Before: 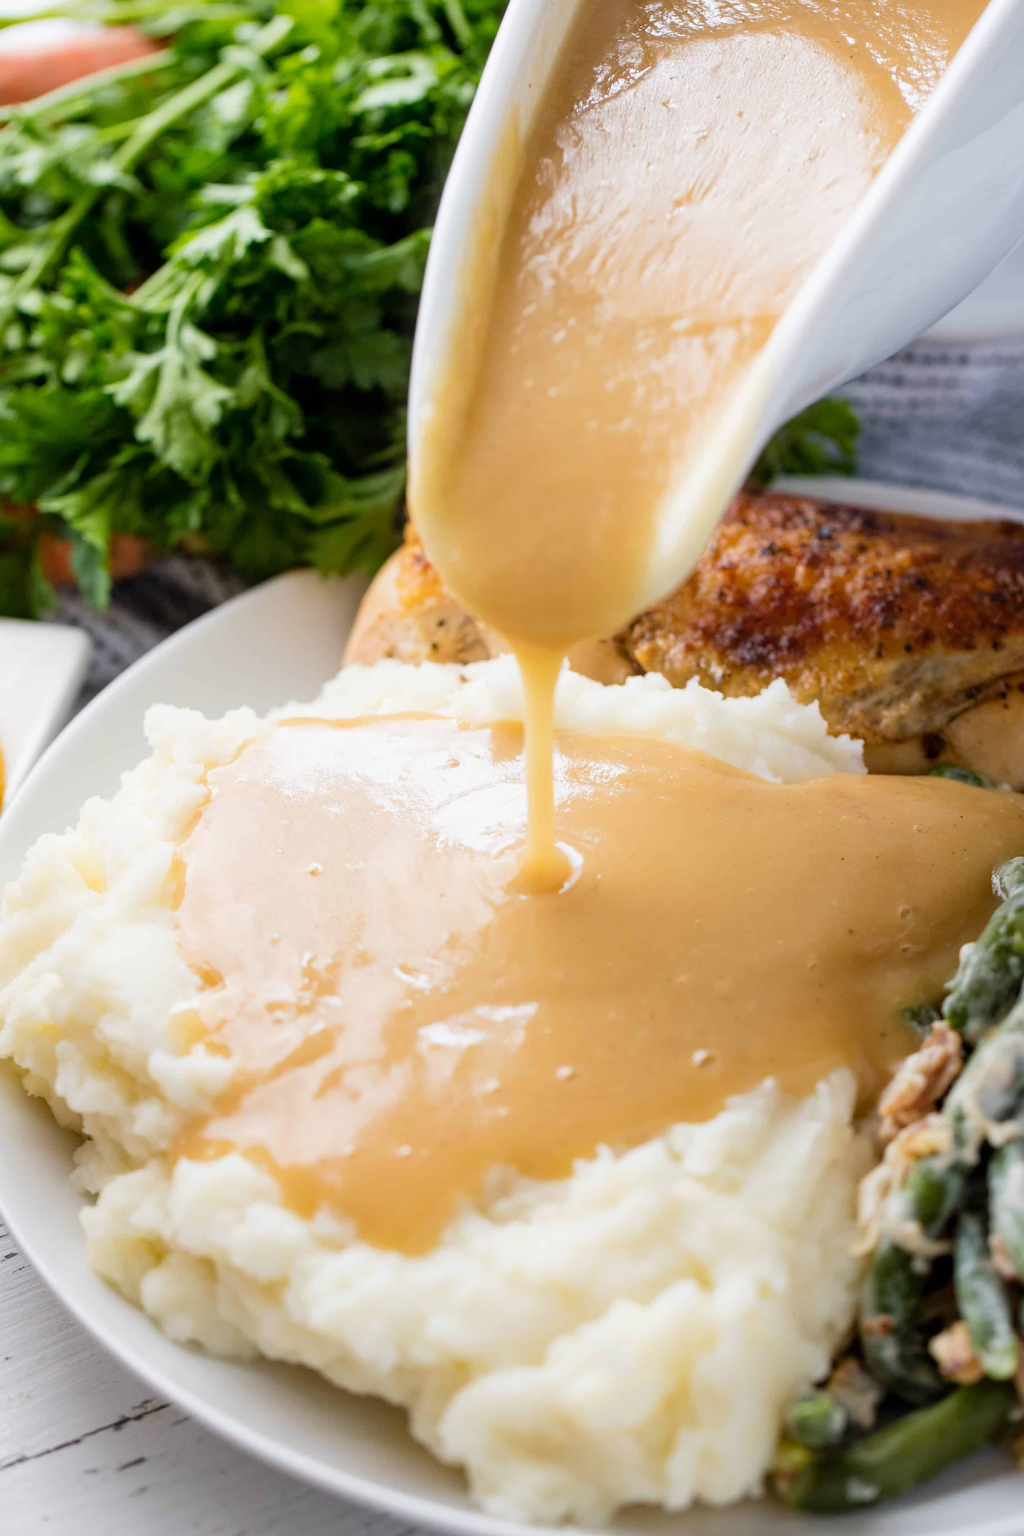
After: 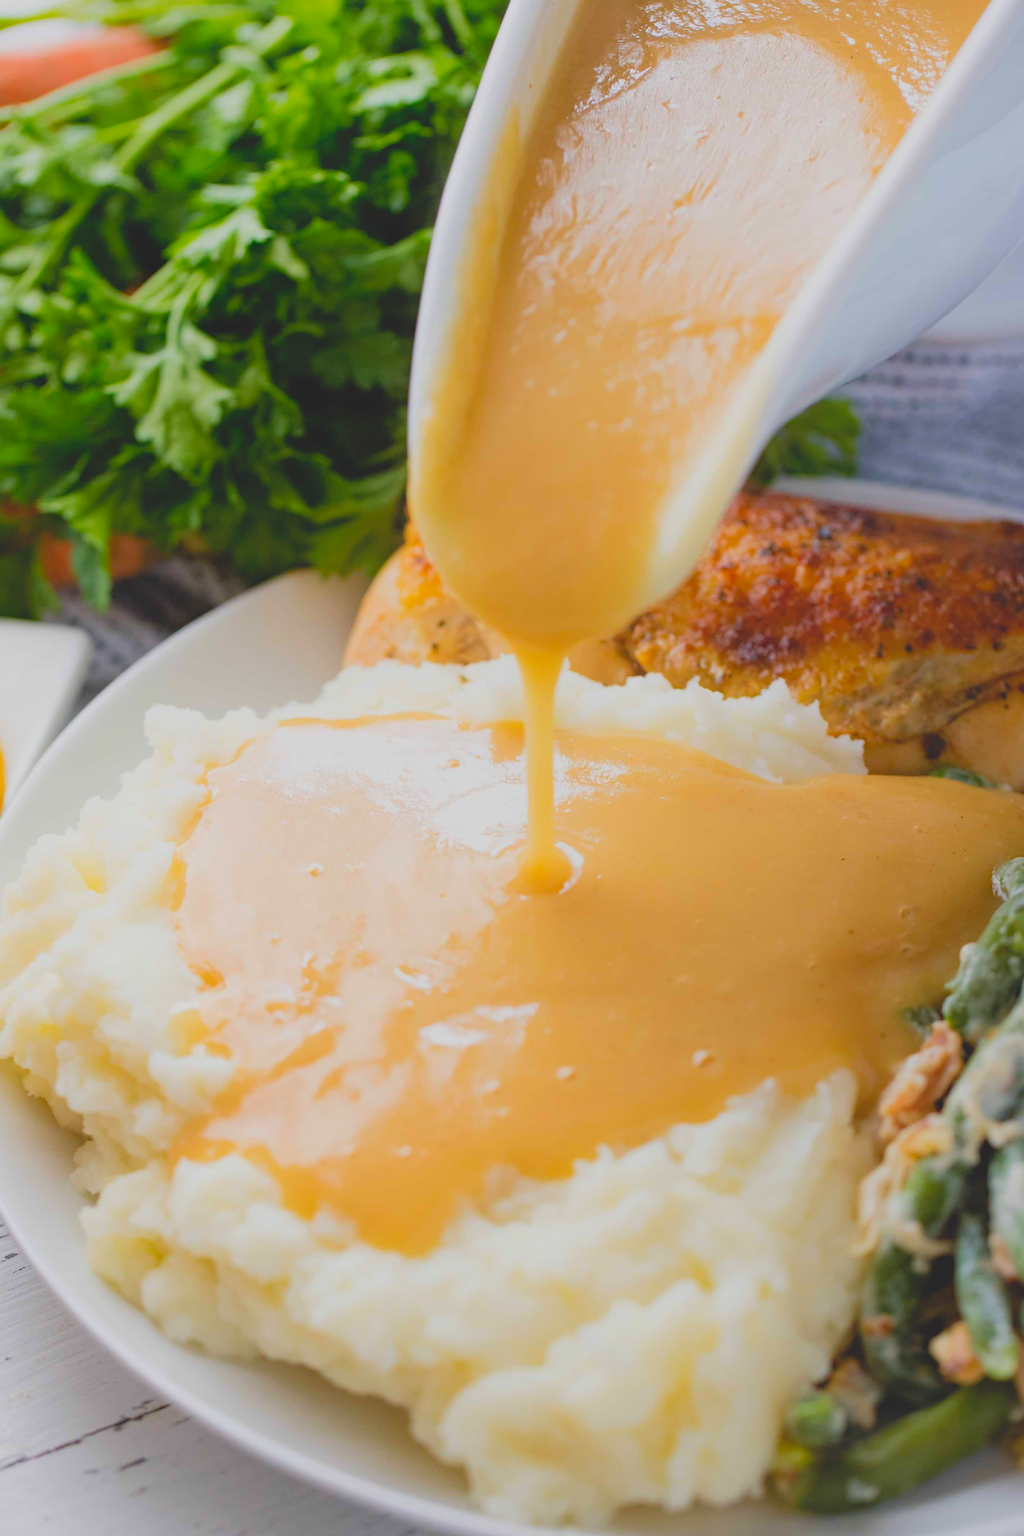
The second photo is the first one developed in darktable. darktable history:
contrast brightness saturation: contrast 0.072, brightness 0.081, saturation 0.183
exposure: exposure -0.303 EV, compensate highlight preservation false
haze removal: compatibility mode true, adaptive false
local contrast: detail 70%
